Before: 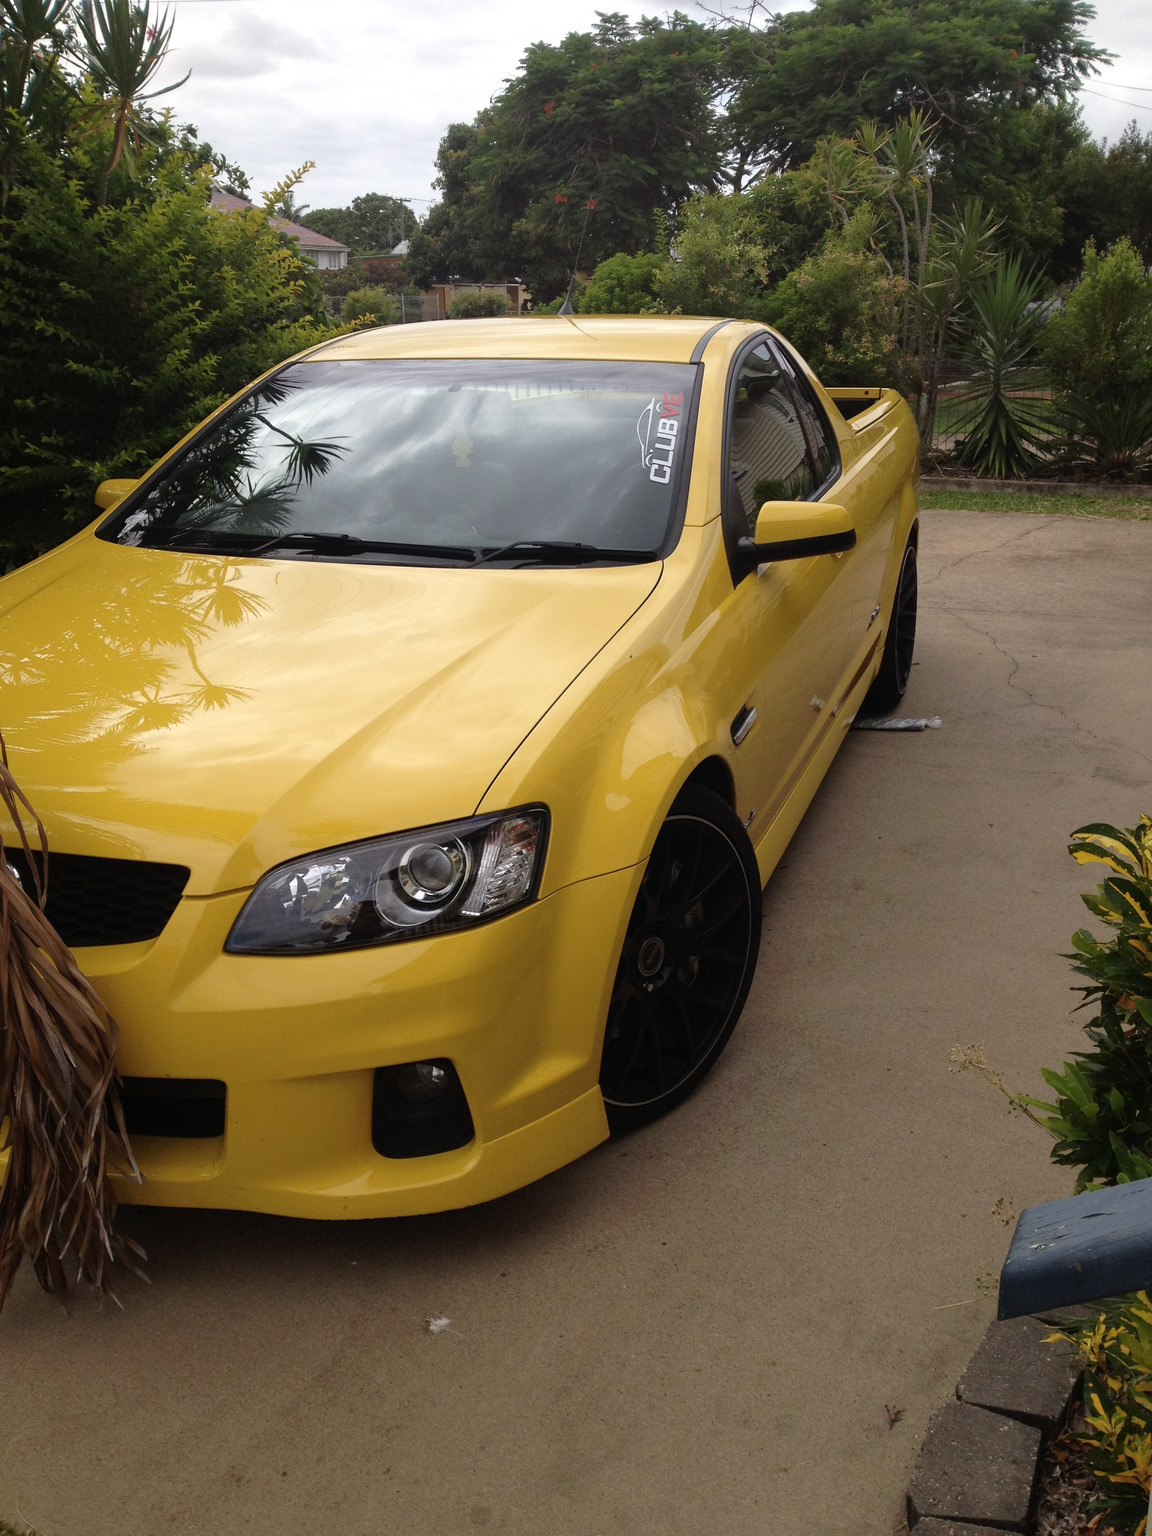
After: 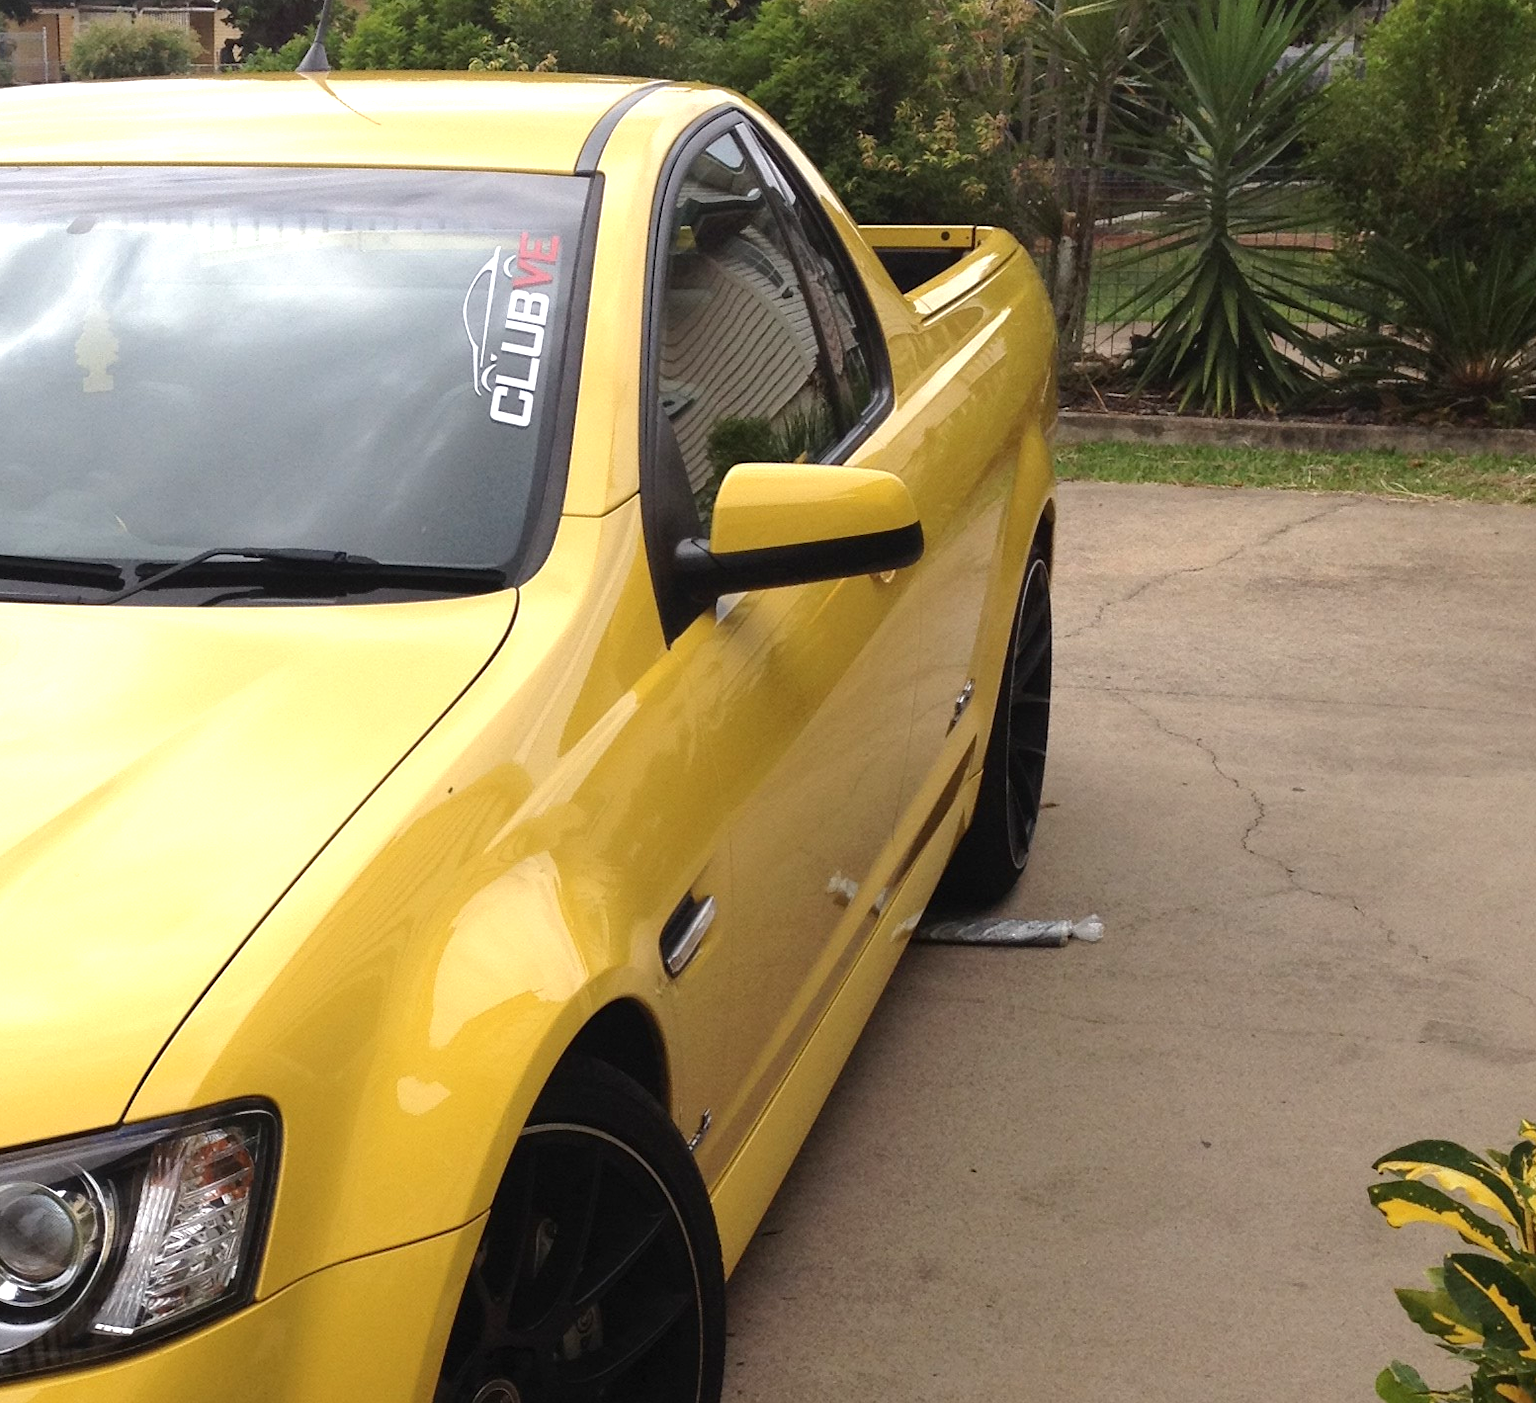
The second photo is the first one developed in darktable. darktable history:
tone equalizer: edges refinement/feathering 500, mask exposure compensation -1.57 EV, preserve details no
exposure: black level correction 0, exposure 0.69 EV, compensate highlight preservation false
crop: left 36.162%, top 18.281%, right 0.342%, bottom 38.197%
